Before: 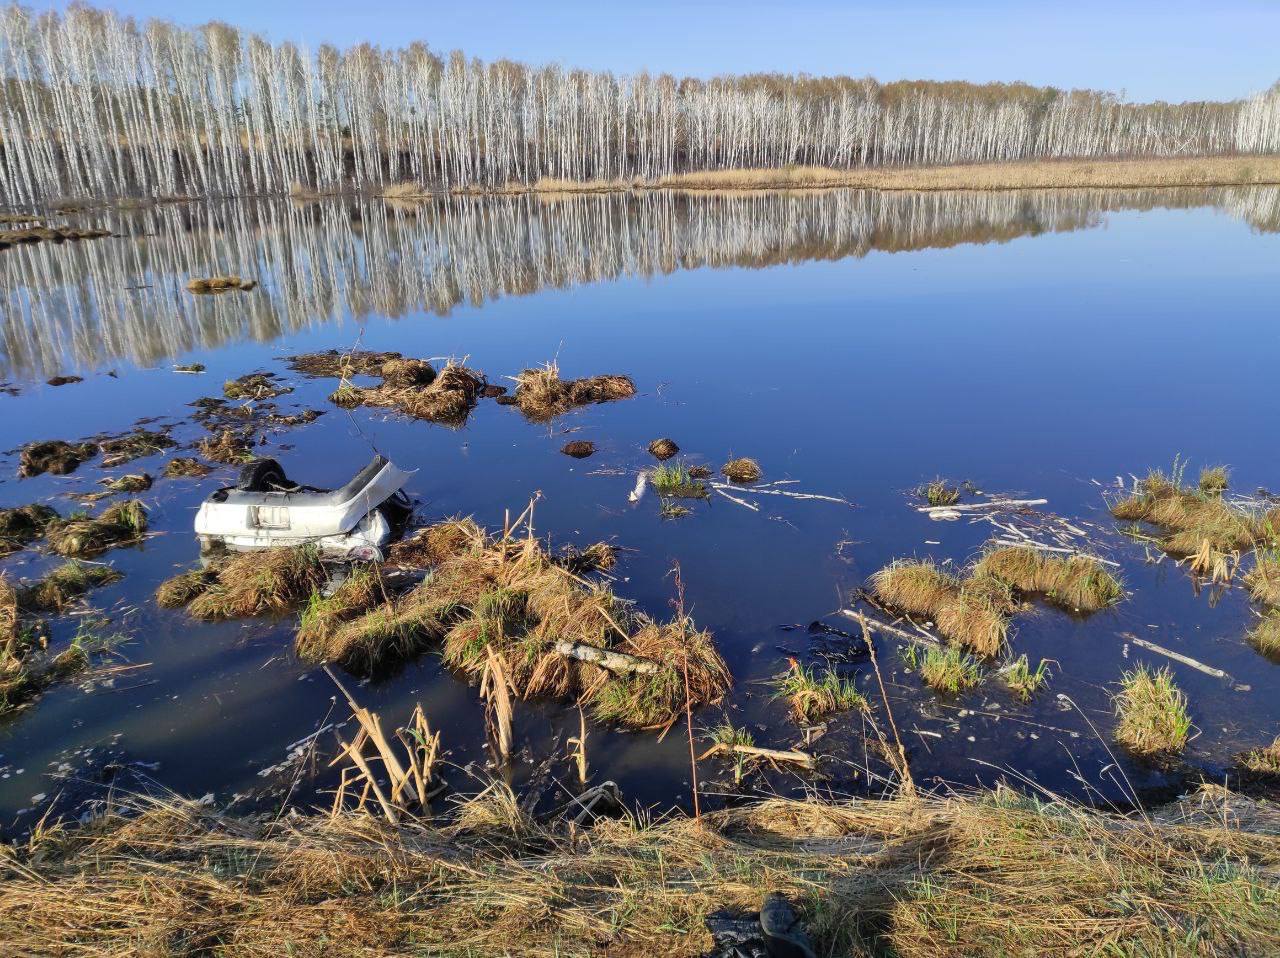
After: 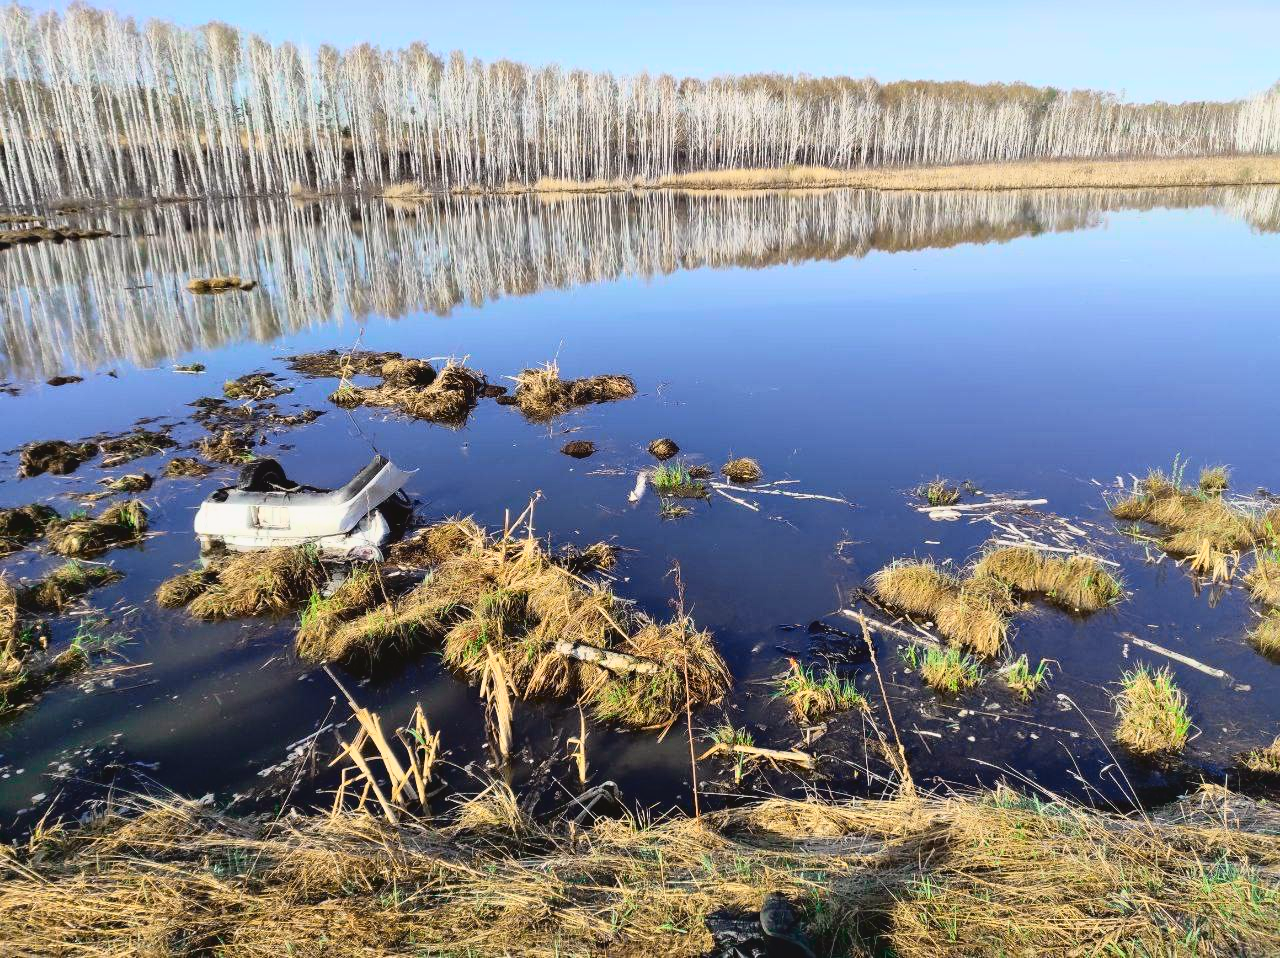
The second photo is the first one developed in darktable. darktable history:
tone curve: curves: ch0 [(0, 0.049) (0.113, 0.084) (0.285, 0.301) (0.673, 0.796) (0.845, 0.932) (0.994, 0.971)]; ch1 [(0, 0) (0.456, 0.424) (0.498, 0.5) (0.57, 0.557) (0.631, 0.635) (1, 1)]; ch2 [(0, 0) (0.395, 0.398) (0.44, 0.456) (0.502, 0.507) (0.55, 0.559) (0.67, 0.702) (1, 1)], color space Lab, independent channels, preserve colors none
